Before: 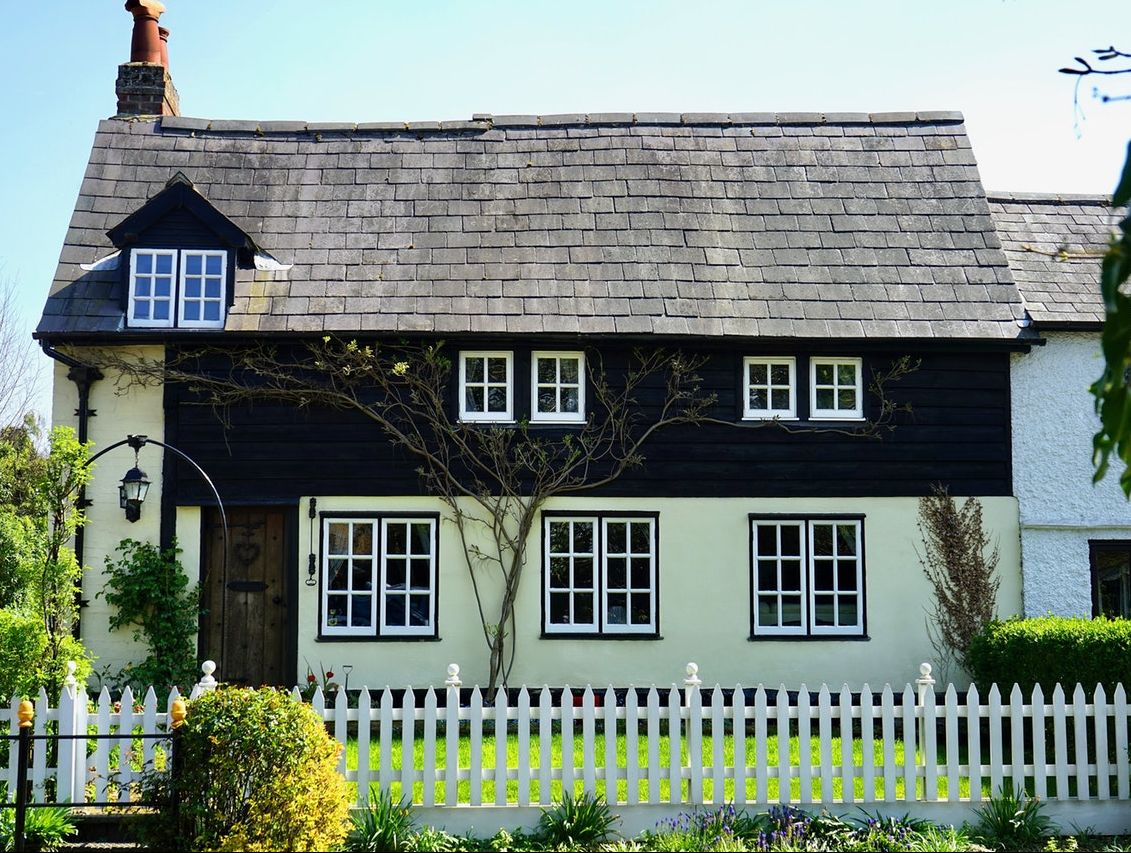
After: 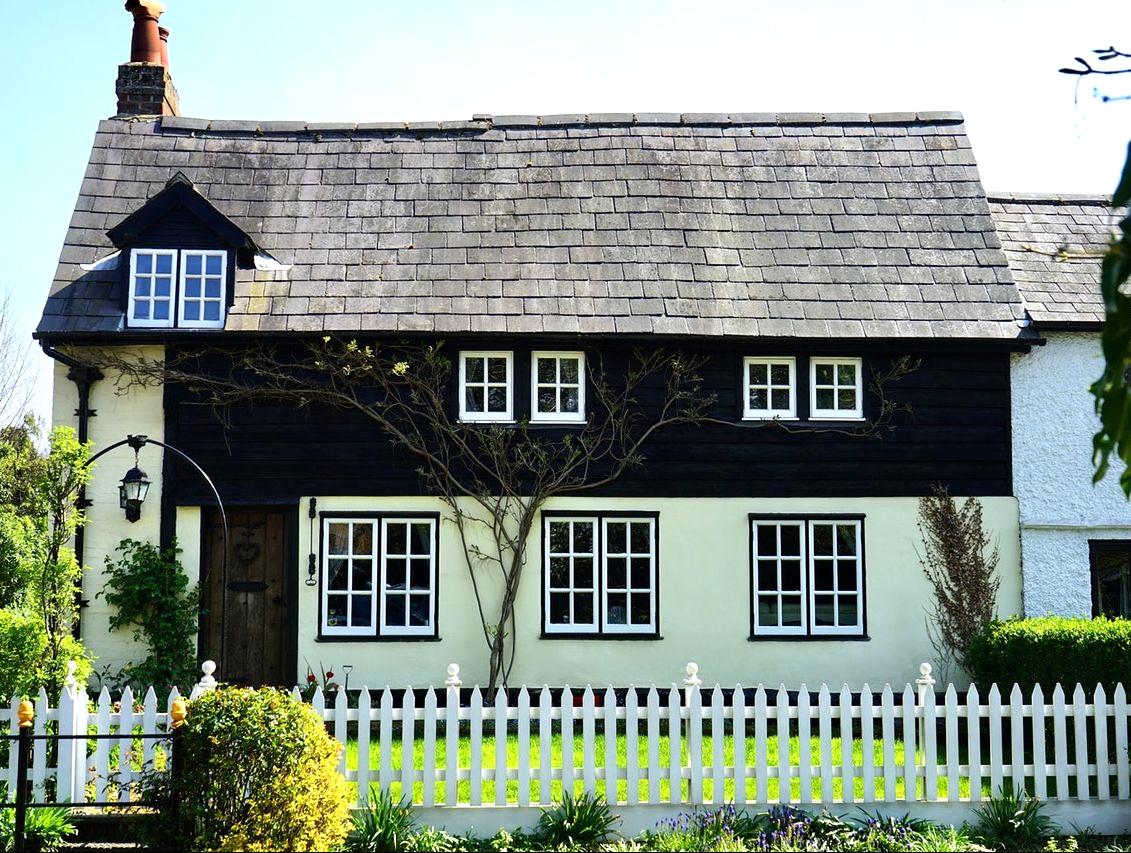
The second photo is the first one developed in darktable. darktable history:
tone equalizer: -8 EV -0.405 EV, -7 EV -0.356 EV, -6 EV -0.373 EV, -5 EV -0.237 EV, -3 EV 0.23 EV, -2 EV 0.362 EV, -1 EV 0.381 EV, +0 EV 0.445 EV, edges refinement/feathering 500, mask exposure compensation -1.57 EV, preserve details no
